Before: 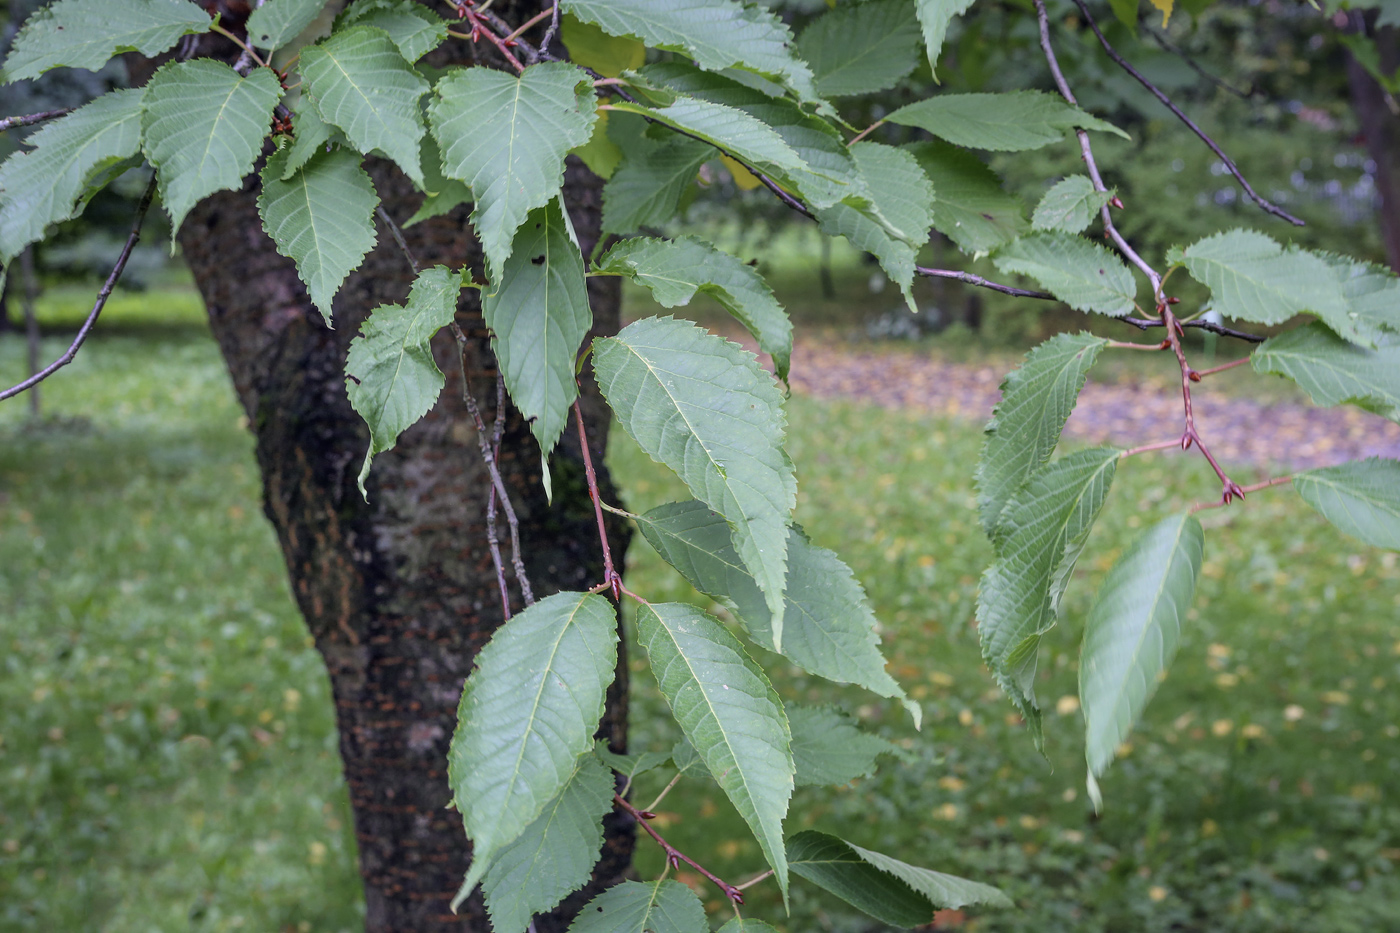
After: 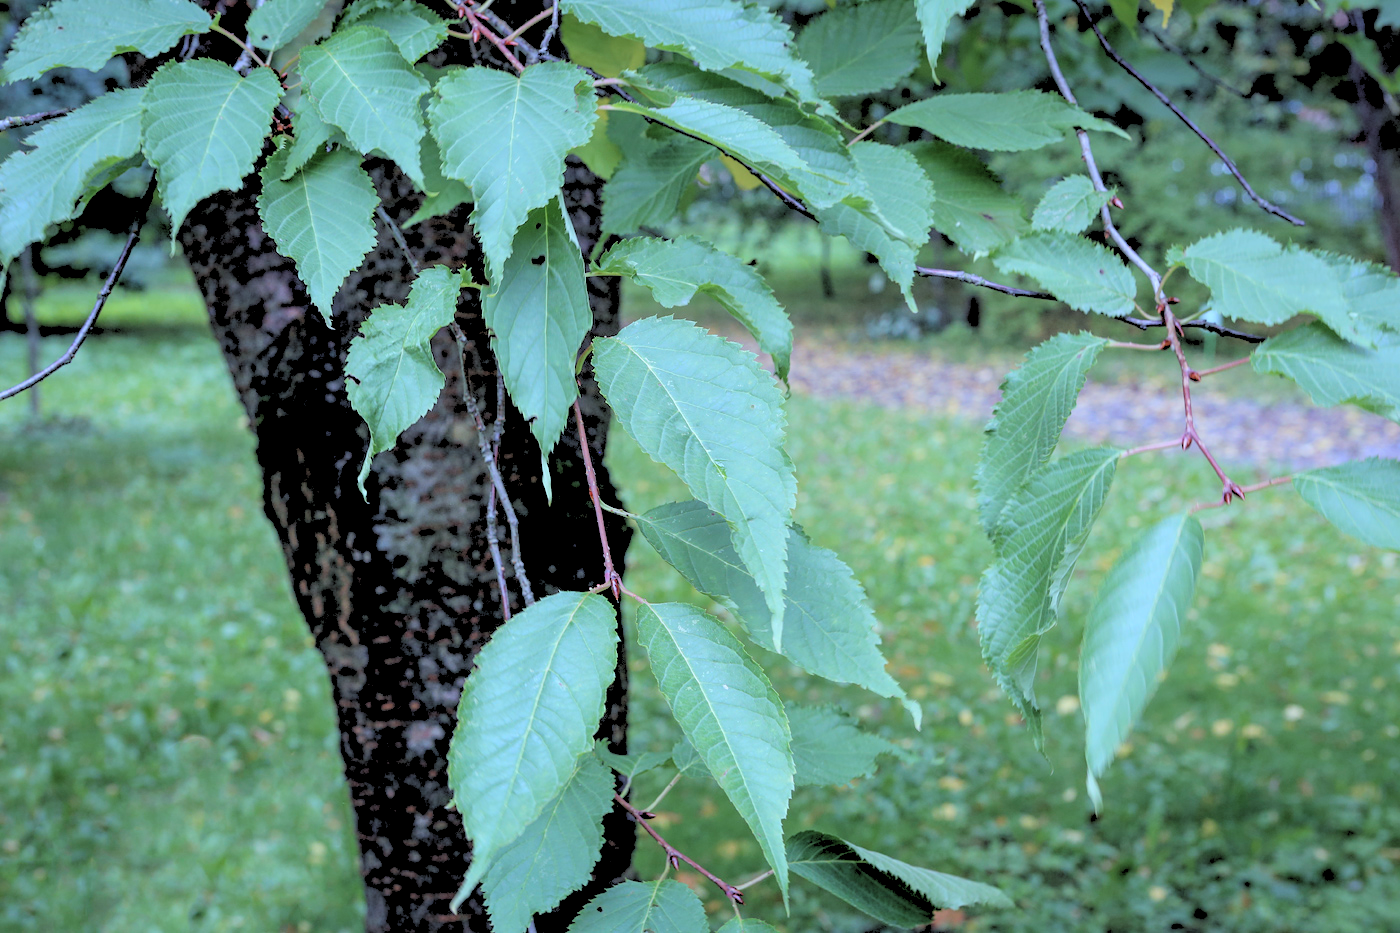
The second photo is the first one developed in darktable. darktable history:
color correction: highlights a* -11.71, highlights b* -15.58
rgb levels: levels [[0.027, 0.429, 0.996], [0, 0.5, 1], [0, 0.5, 1]]
